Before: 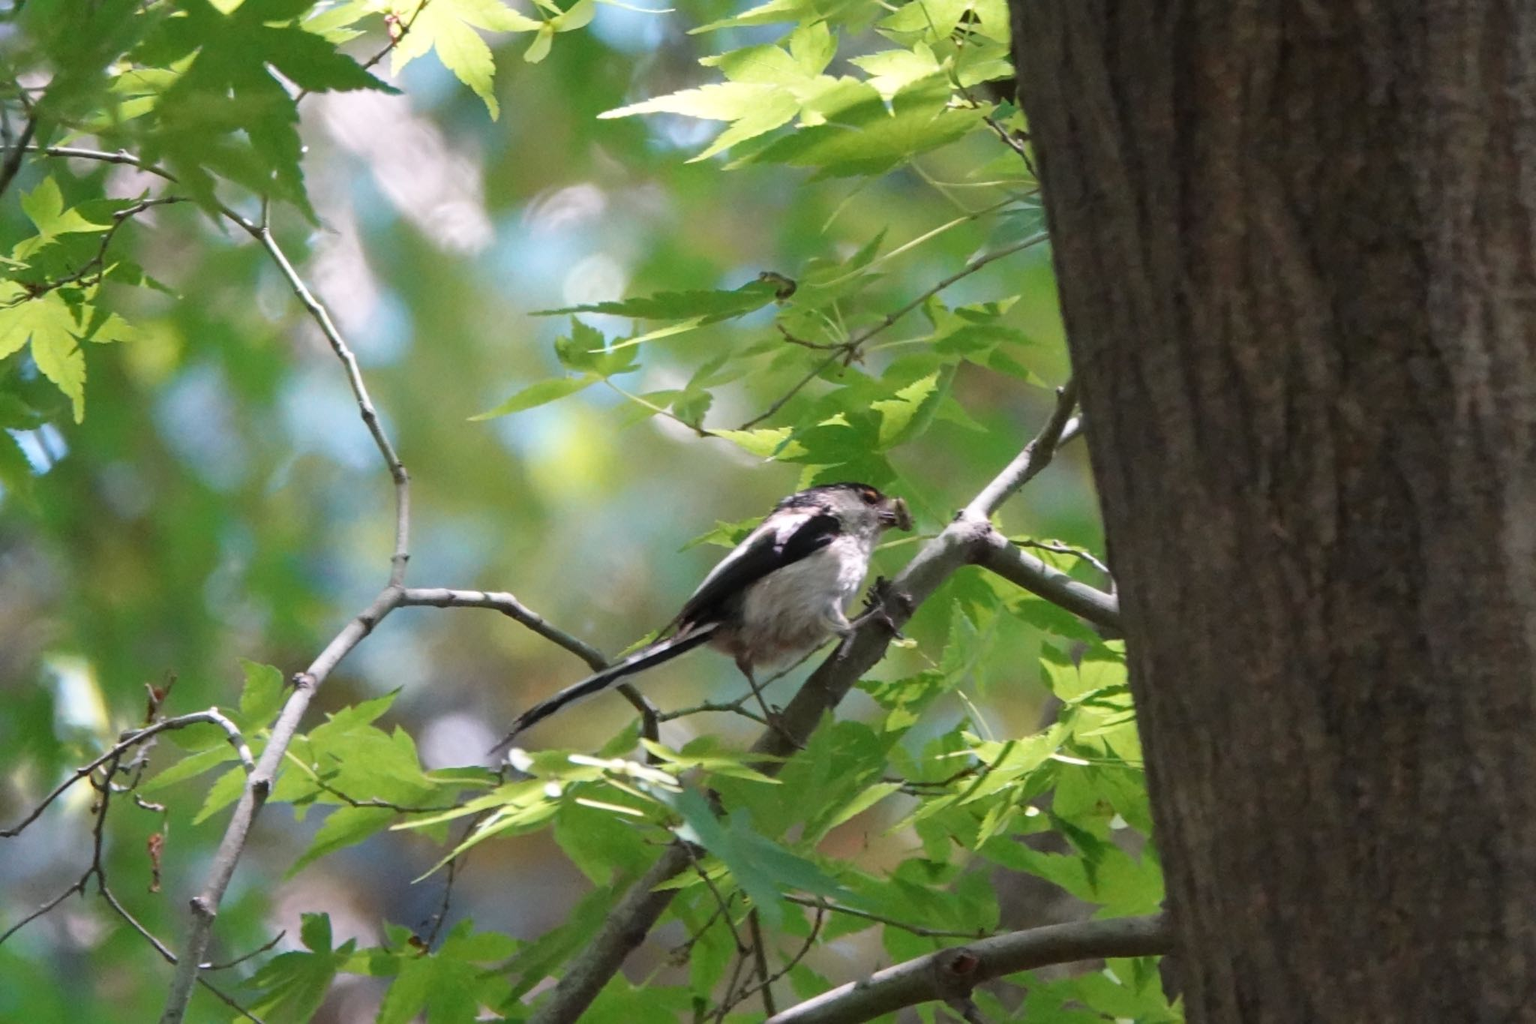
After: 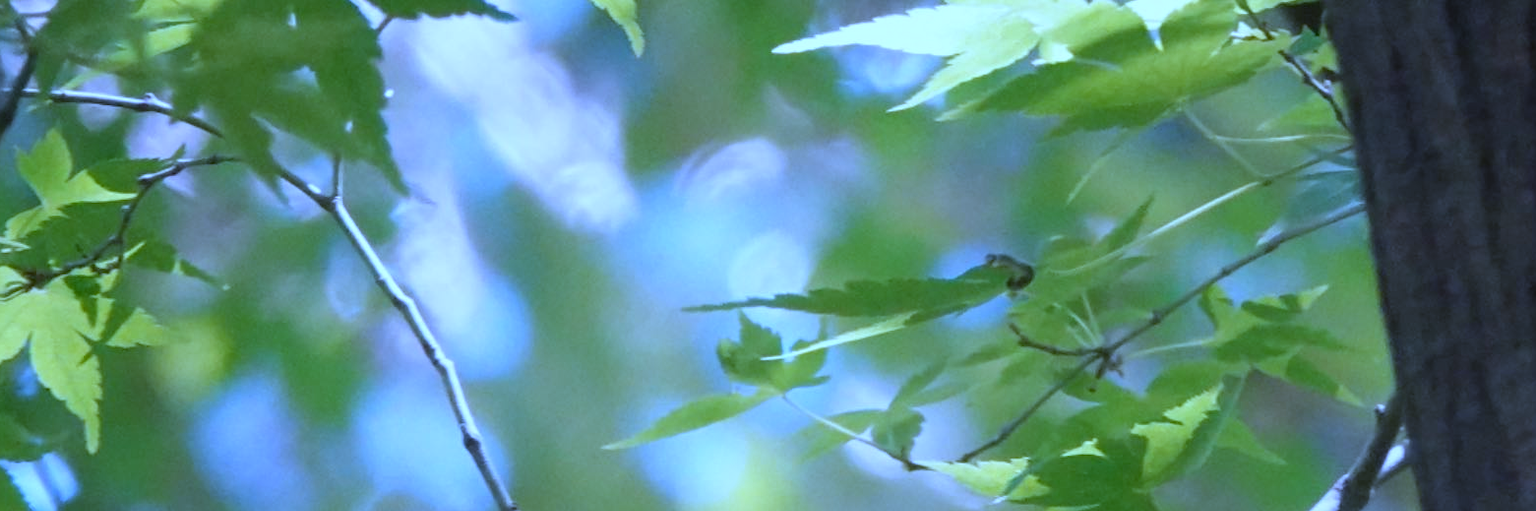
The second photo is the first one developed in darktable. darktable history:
white balance: red 0.766, blue 1.537
crop: left 0.579%, top 7.627%, right 23.167%, bottom 54.275%
